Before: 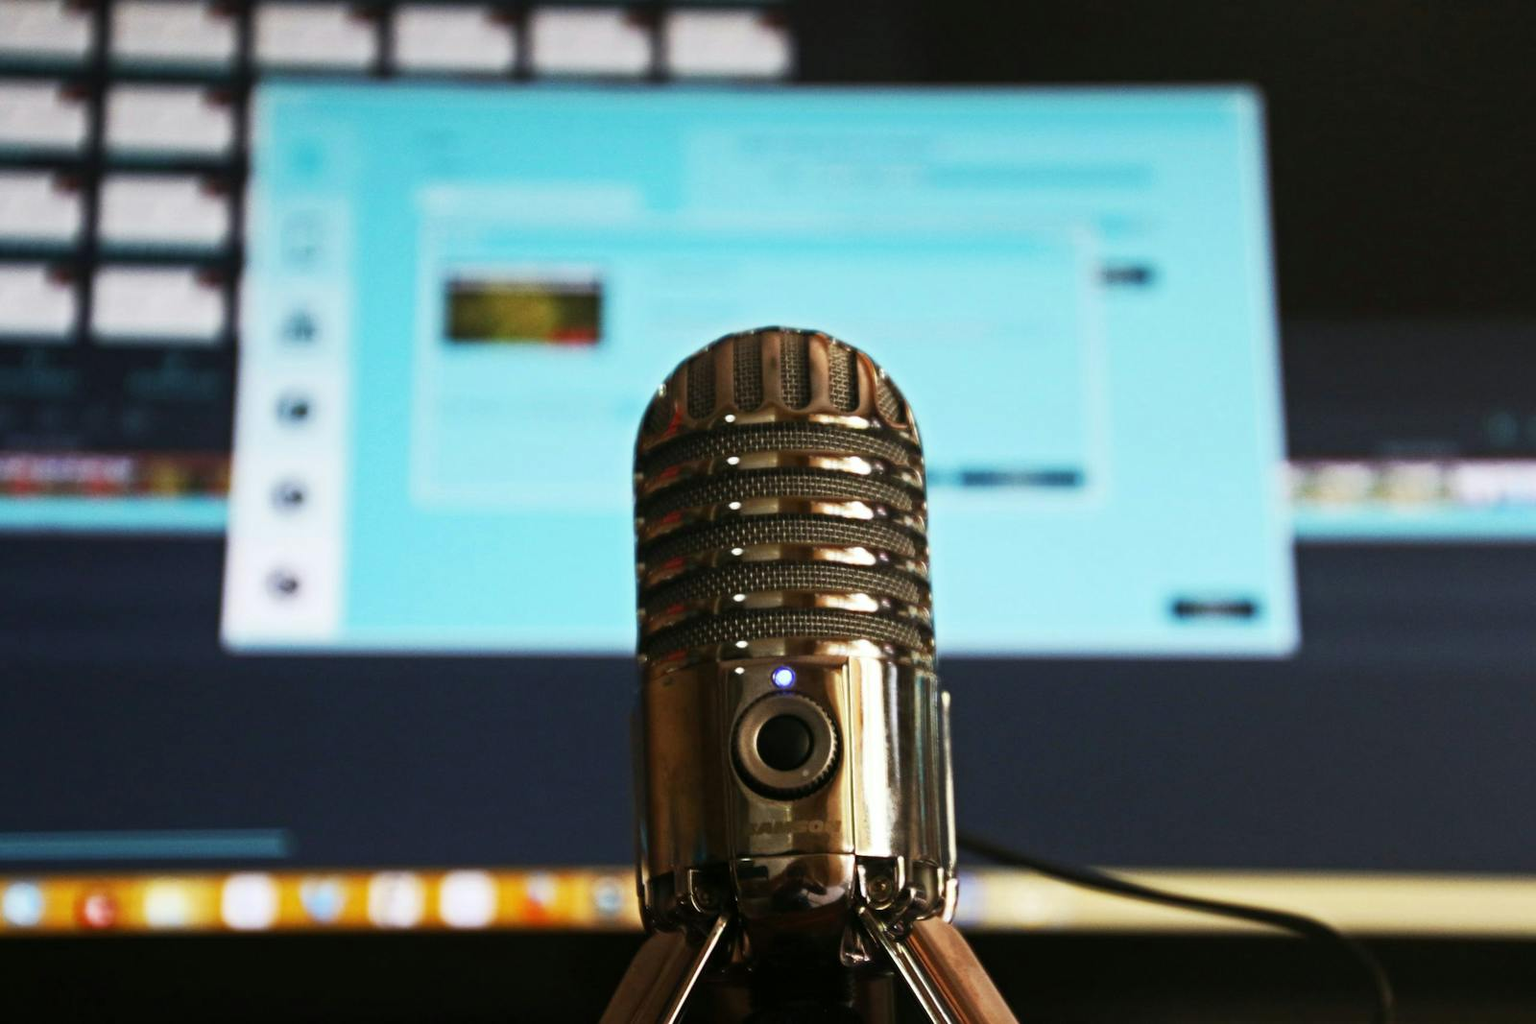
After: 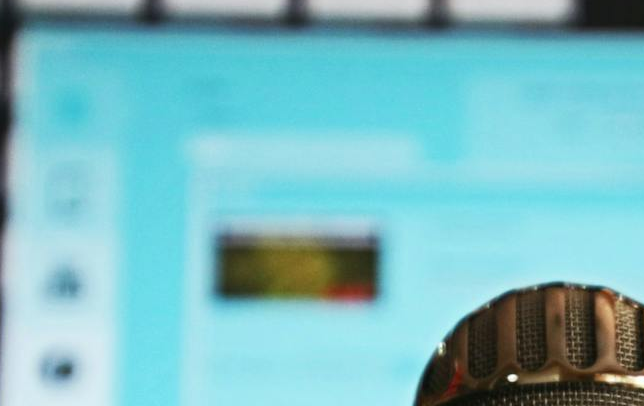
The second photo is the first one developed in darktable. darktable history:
crop: left 15.56%, top 5.455%, right 44.141%, bottom 56.469%
